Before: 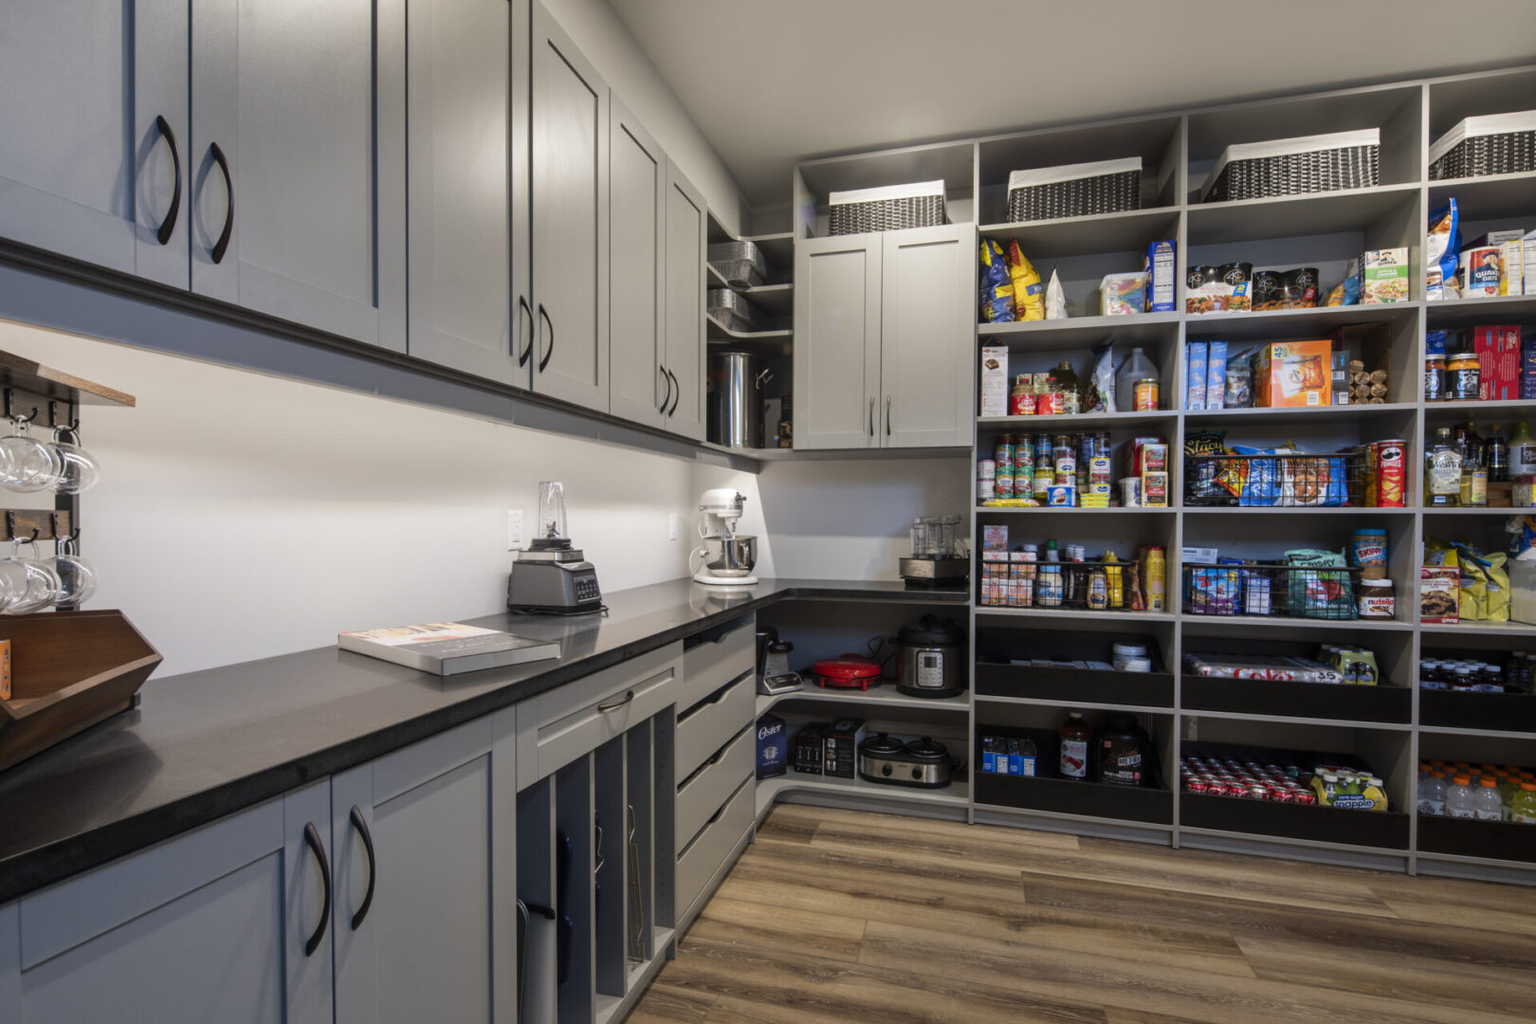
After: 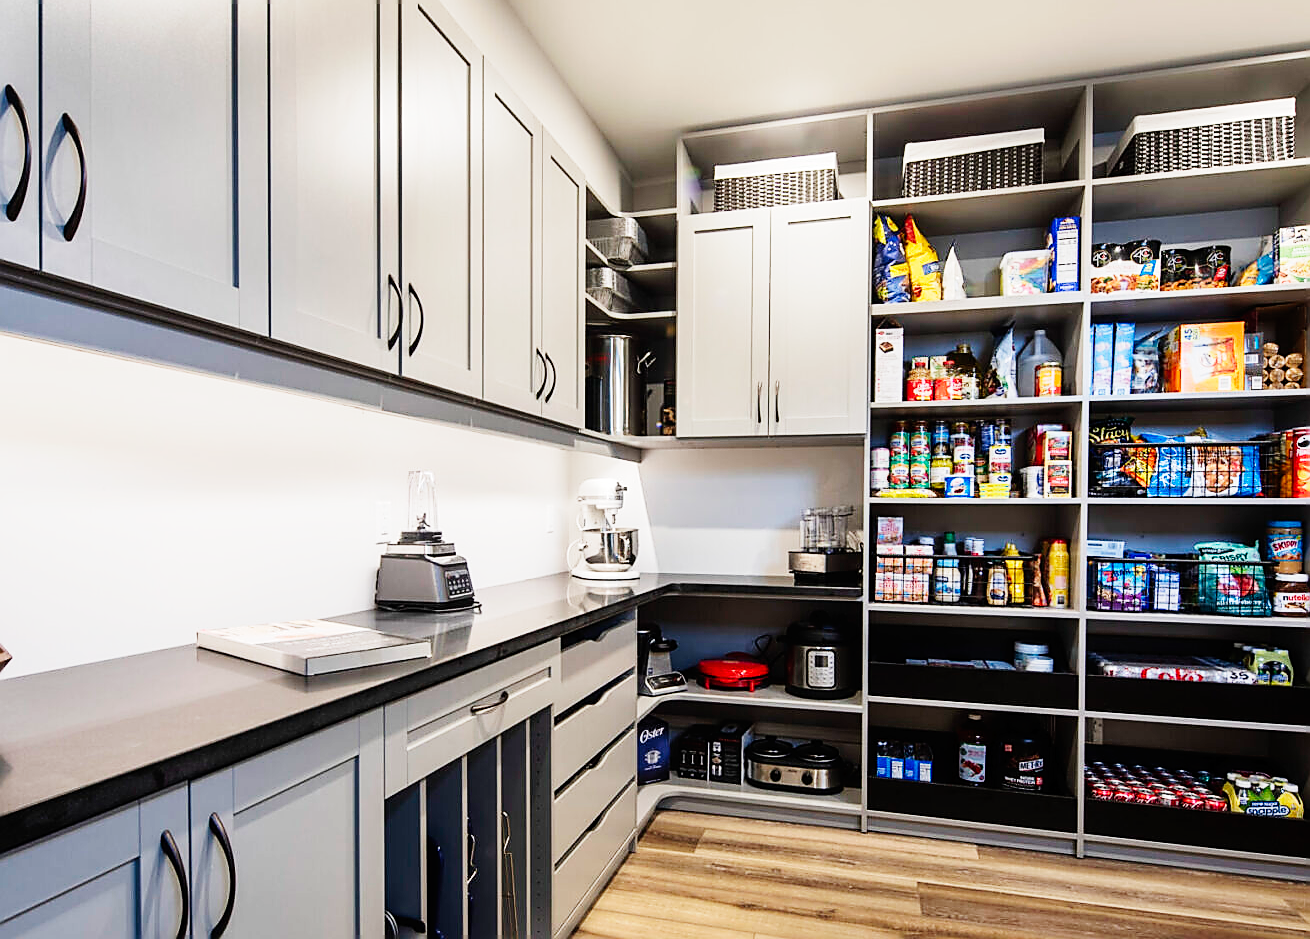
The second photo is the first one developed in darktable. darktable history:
sharpen: radius 1.4, amount 1.25, threshold 0.7
tone equalizer: on, module defaults
base curve: curves: ch0 [(0, 0) (0, 0.001) (0.001, 0.001) (0.004, 0.002) (0.007, 0.004) (0.015, 0.013) (0.033, 0.045) (0.052, 0.096) (0.075, 0.17) (0.099, 0.241) (0.163, 0.42) (0.219, 0.55) (0.259, 0.616) (0.327, 0.722) (0.365, 0.765) (0.522, 0.873) (0.547, 0.881) (0.689, 0.919) (0.826, 0.952) (1, 1)], preserve colors none
white balance: red 1, blue 1
crop: left 9.929%, top 3.475%, right 9.188%, bottom 9.529%
